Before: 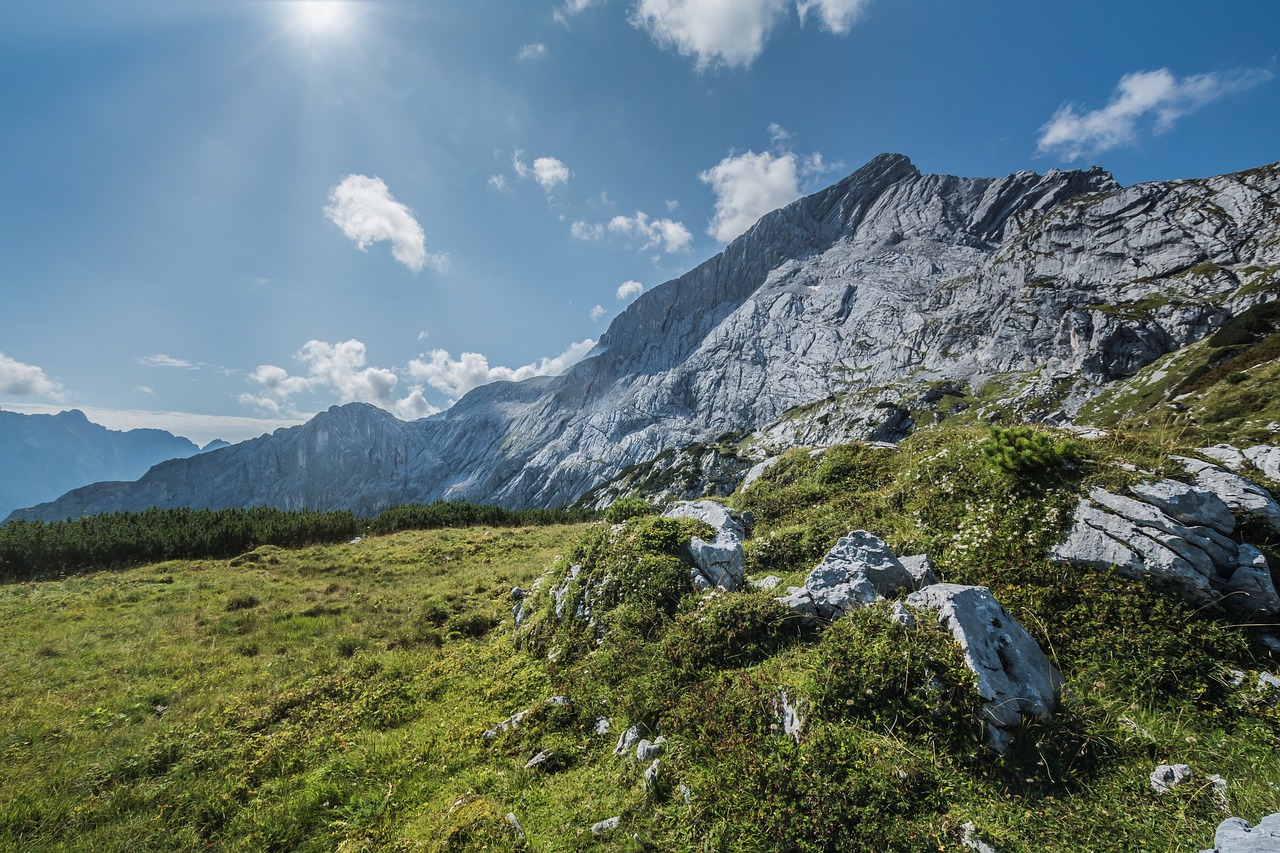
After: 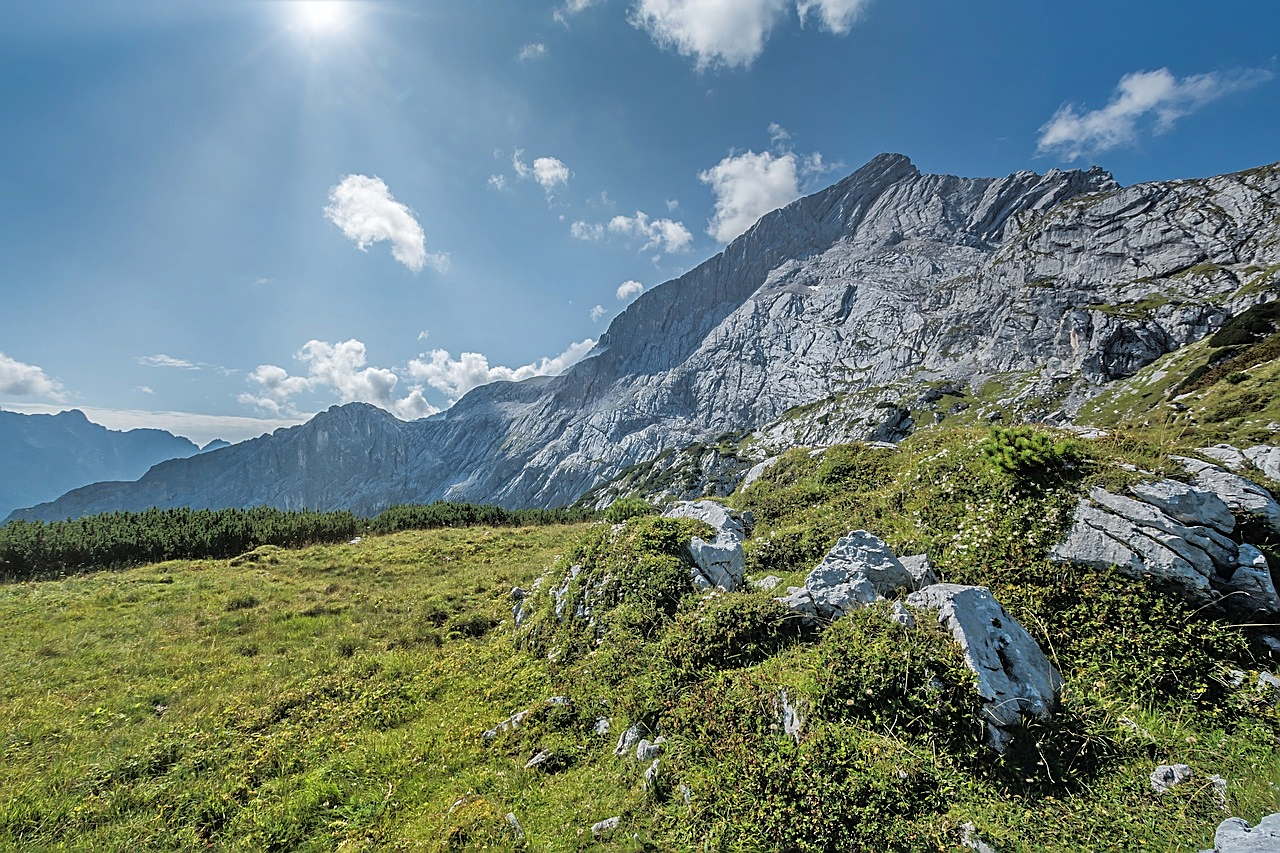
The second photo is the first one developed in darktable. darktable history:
sharpen: amount 0.582
tone equalizer: -8 EV -0.503 EV, -7 EV -0.31 EV, -6 EV -0.117 EV, -5 EV 0.426 EV, -4 EV 0.99 EV, -3 EV 0.81 EV, -2 EV -0.013 EV, -1 EV 0.123 EV, +0 EV -0.018 EV, mask exposure compensation -0.495 EV
